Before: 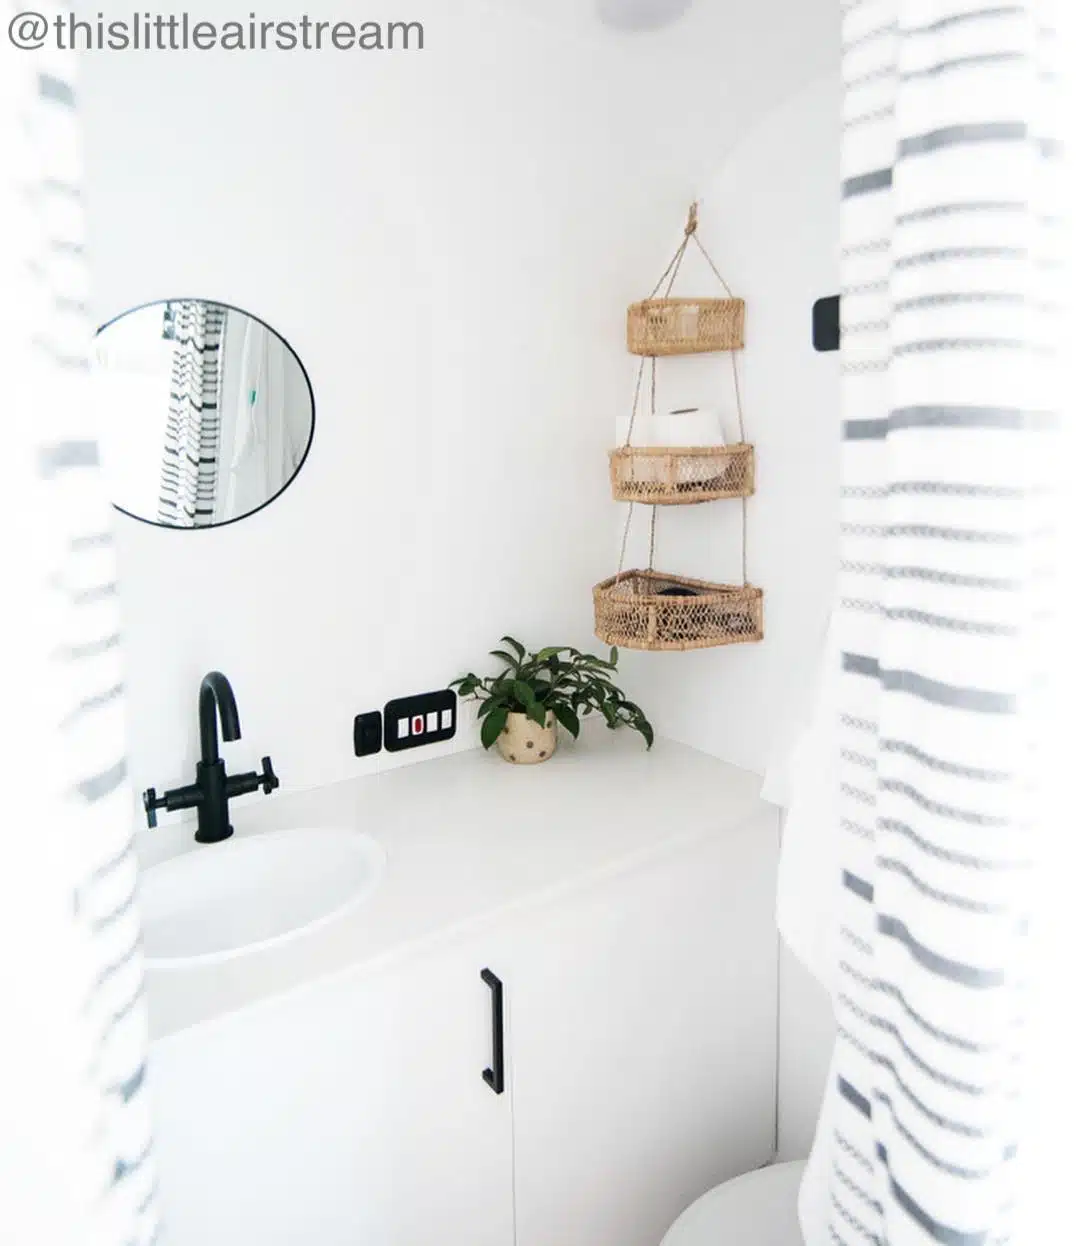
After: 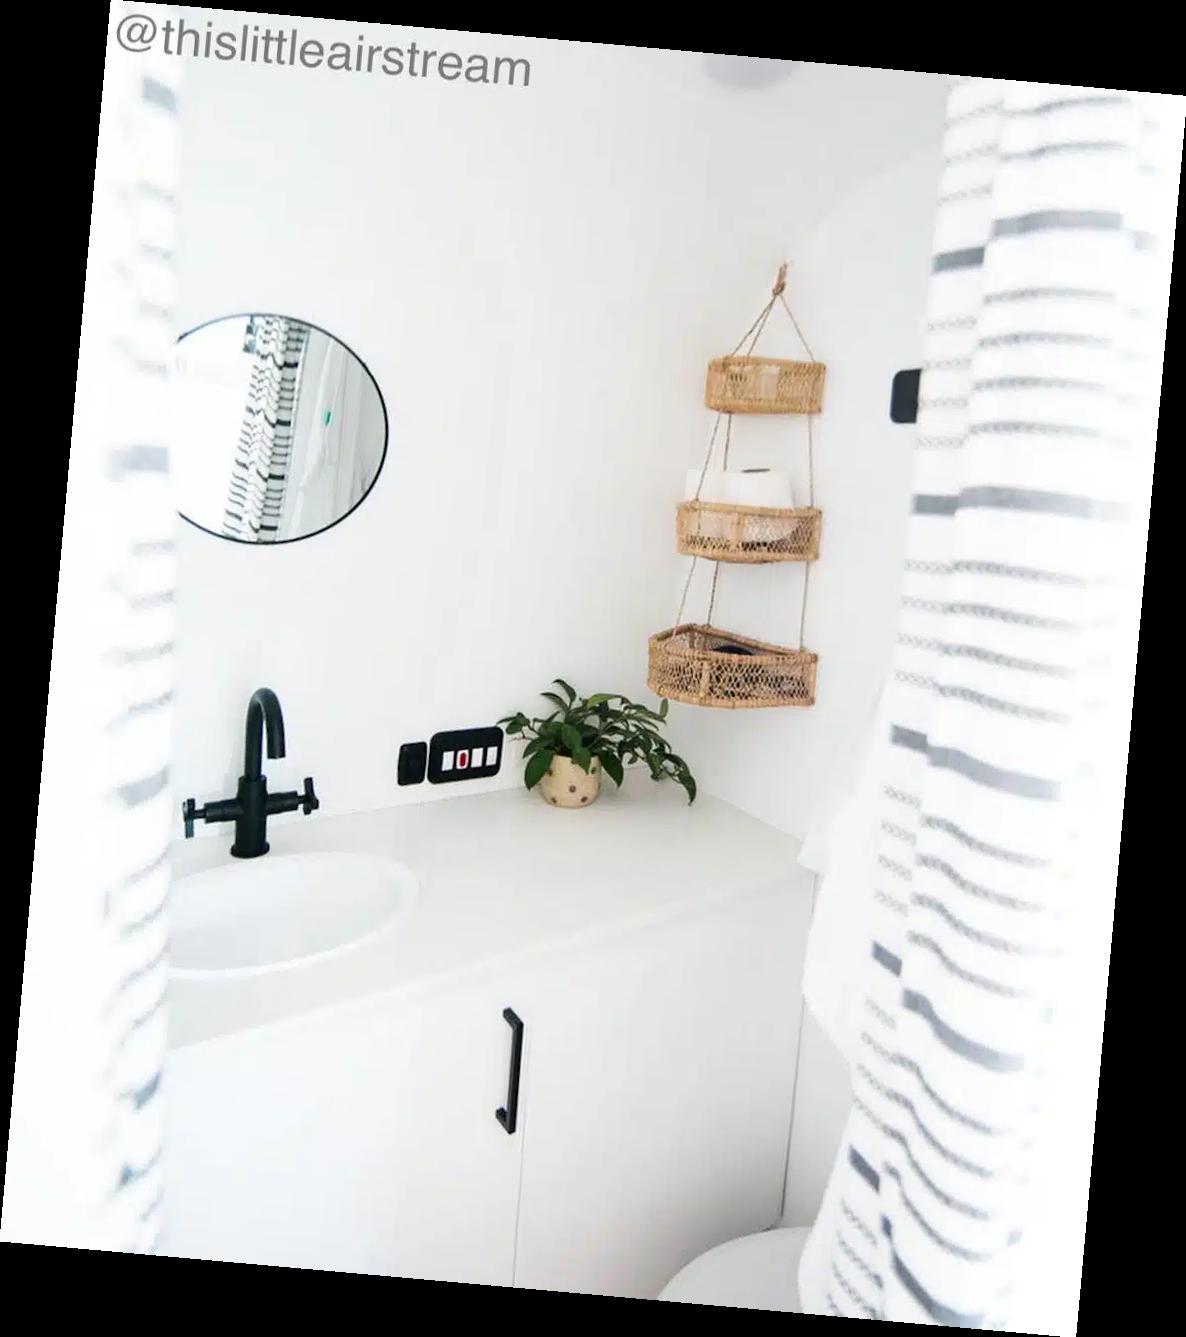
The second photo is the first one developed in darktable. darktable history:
rotate and perspective: rotation 5.12°, automatic cropping off
color correction: saturation 1.1
